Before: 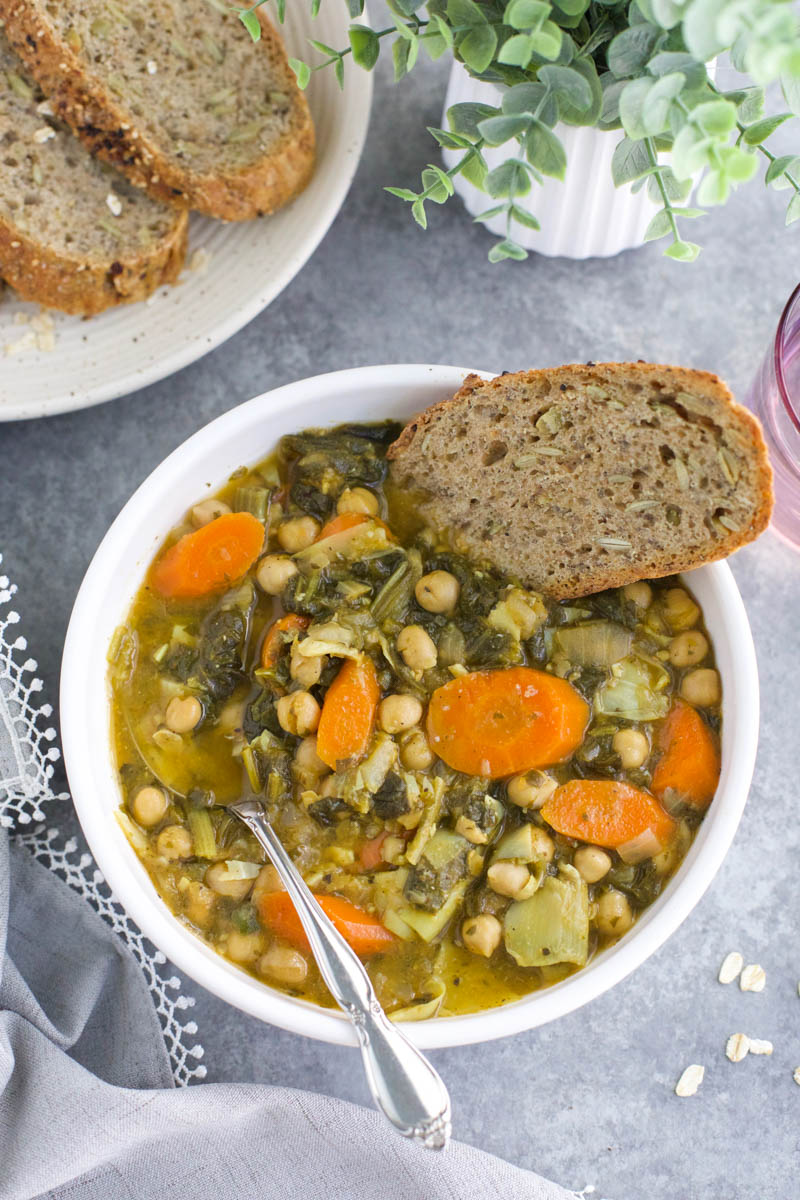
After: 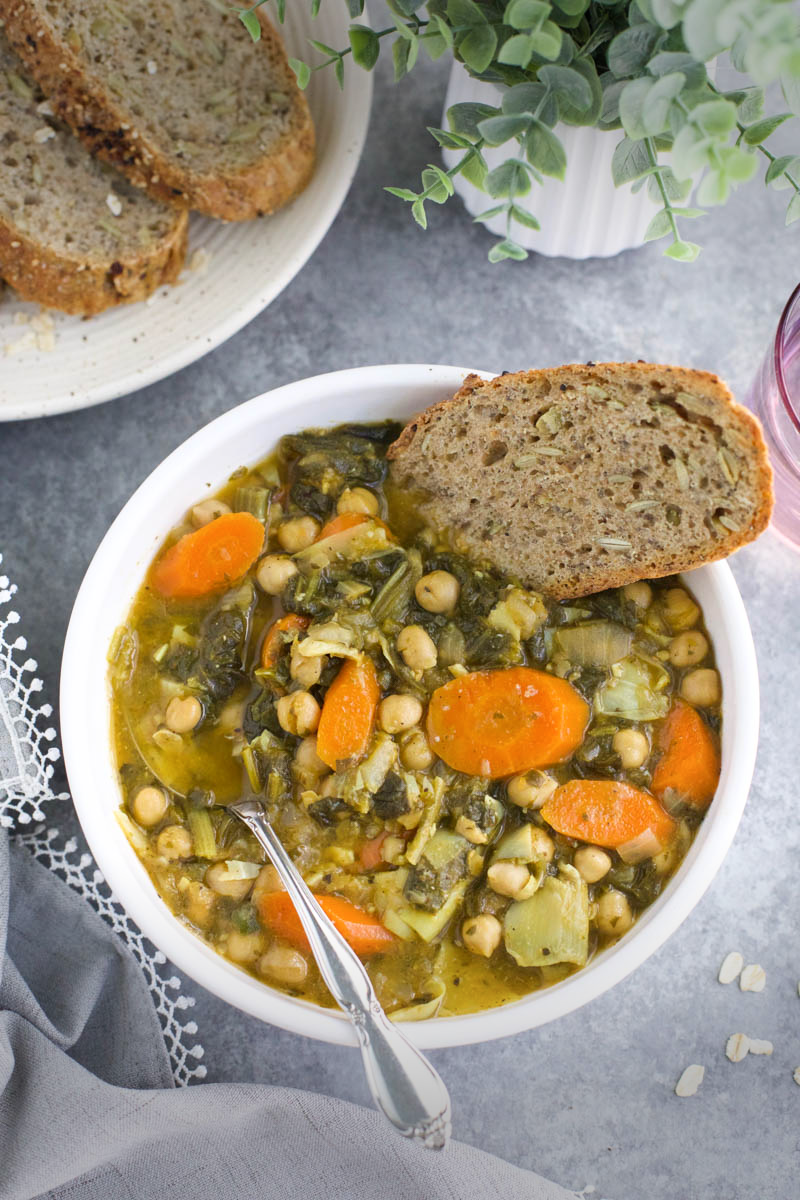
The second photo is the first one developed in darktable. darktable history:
shadows and highlights: shadows -1.63, highlights 41.78
vignetting: fall-off start 79.3%, saturation -0.033, width/height ratio 1.329
